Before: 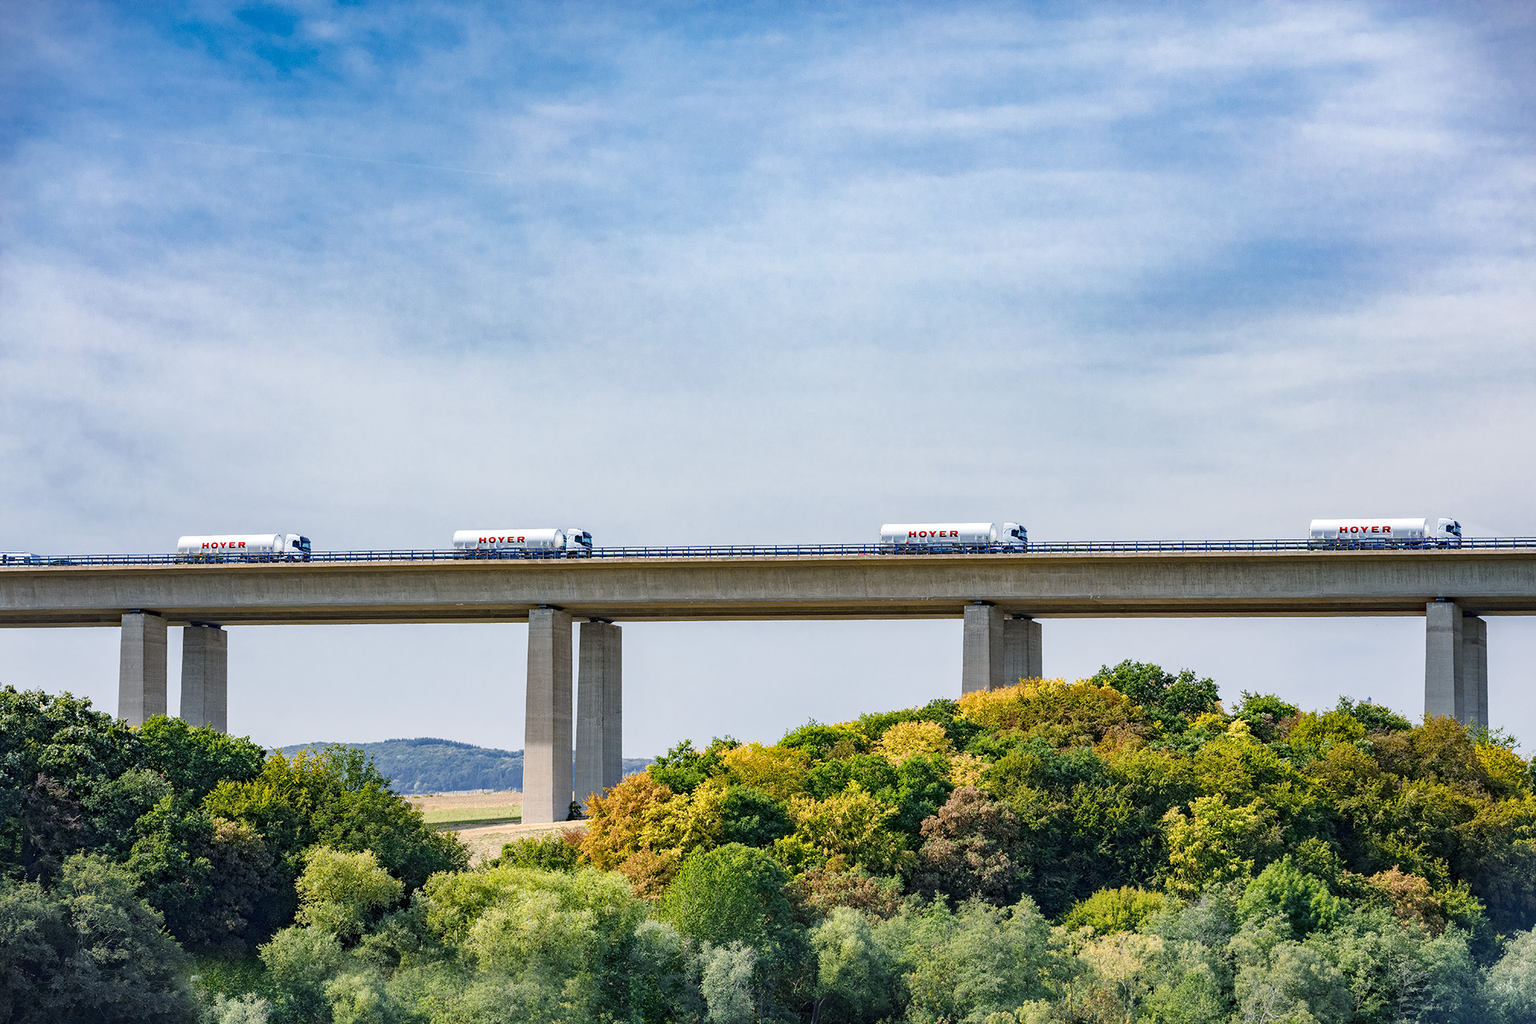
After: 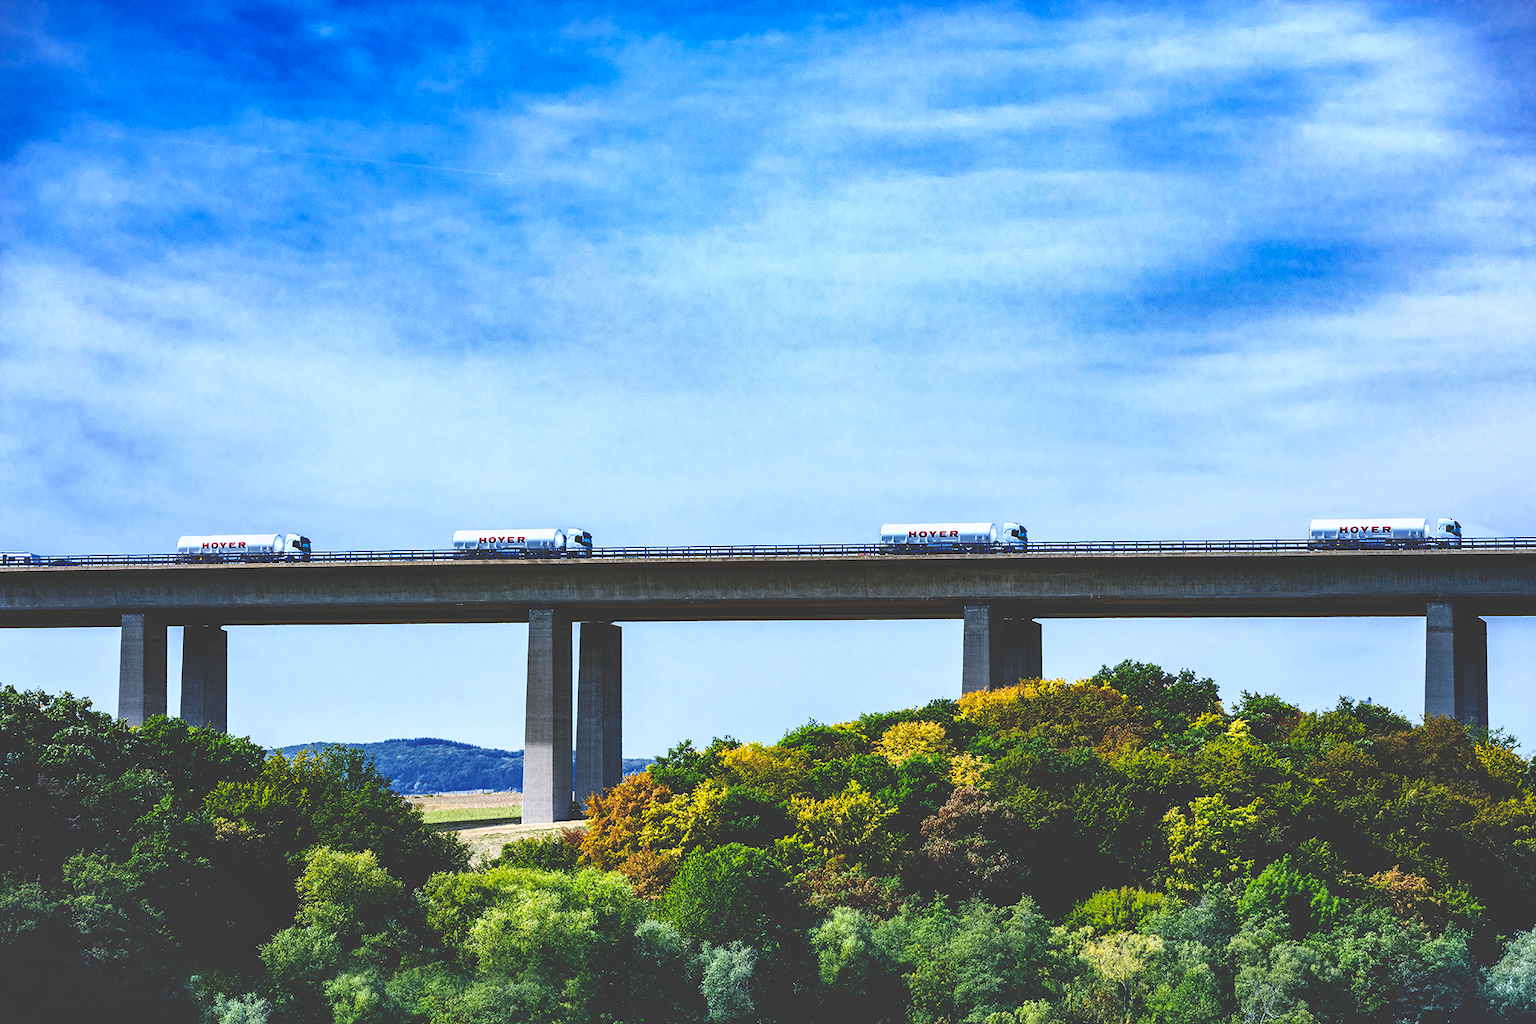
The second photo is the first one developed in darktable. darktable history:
base curve: curves: ch0 [(0, 0.036) (0.083, 0.04) (0.804, 1)], preserve colors none
shadows and highlights: radius 125.46, shadows 30.51, highlights -30.51, low approximation 0.01, soften with gaussian
white balance: red 0.924, blue 1.095
